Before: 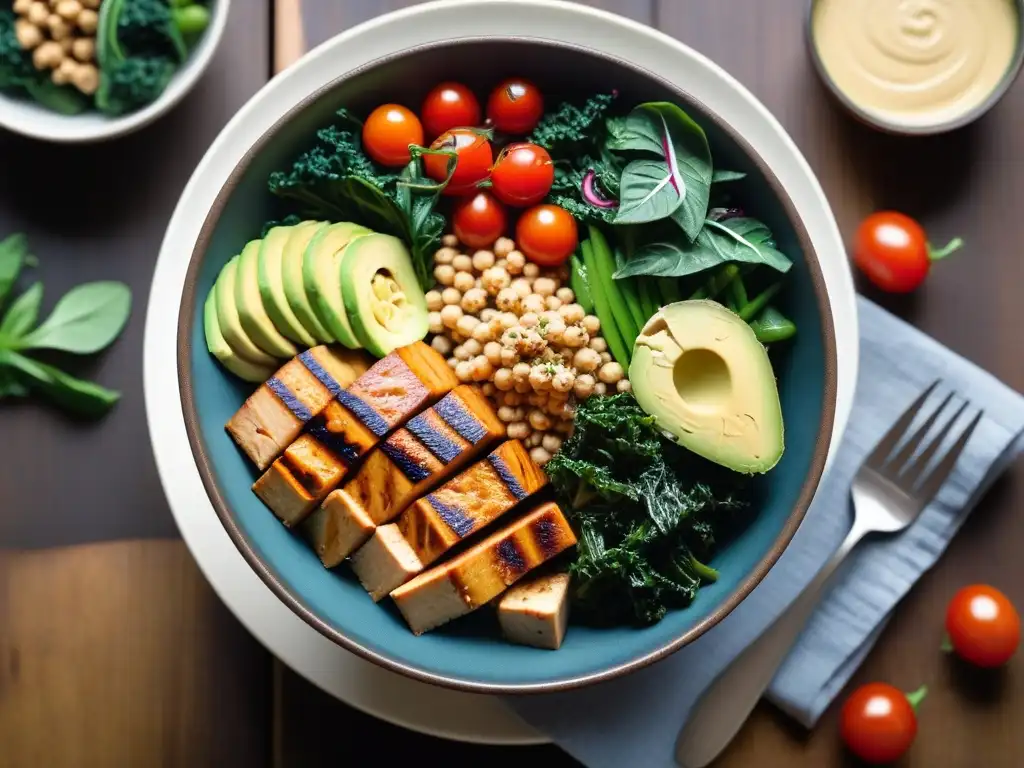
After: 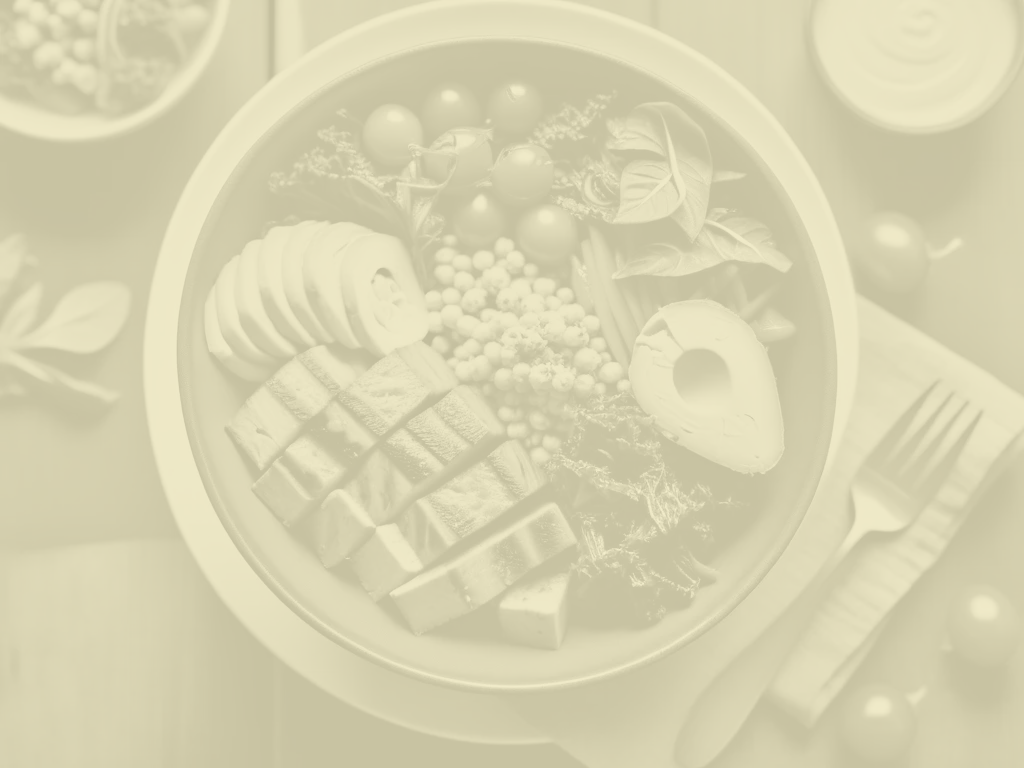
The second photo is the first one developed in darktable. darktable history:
tone equalizer: -7 EV 0.15 EV, -6 EV 0.6 EV, -5 EV 1.15 EV, -4 EV 1.33 EV, -3 EV 1.15 EV, -2 EV 0.6 EV, -1 EV 0.15 EV, mask exposure compensation -0.5 EV
colorize: hue 43.2°, saturation 40%, version 1
filmic rgb: white relative exposure 8 EV, threshold 3 EV, structure ↔ texture 100%, target black luminance 0%, hardness 2.44, latitude 76.53%, contrast 0.562, shadows ↔ highlights balance 0%, preserve chrominance no, color science v4 (2020), iterations of high-quality reconstruction 10, type of noise poissonian, enable highlight reconstruction true
exposure: black level correction -0.041, exposure 0.064 EV, compensate highlight preservation false
